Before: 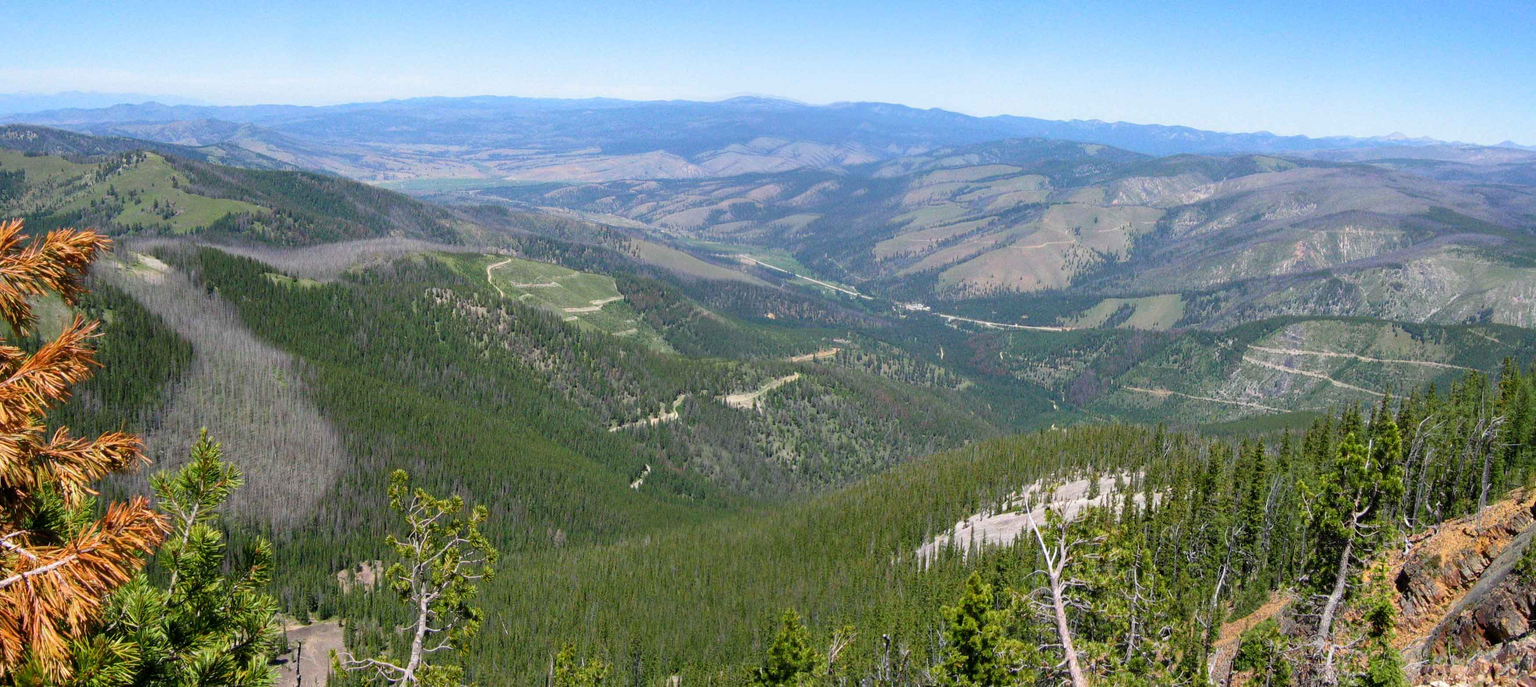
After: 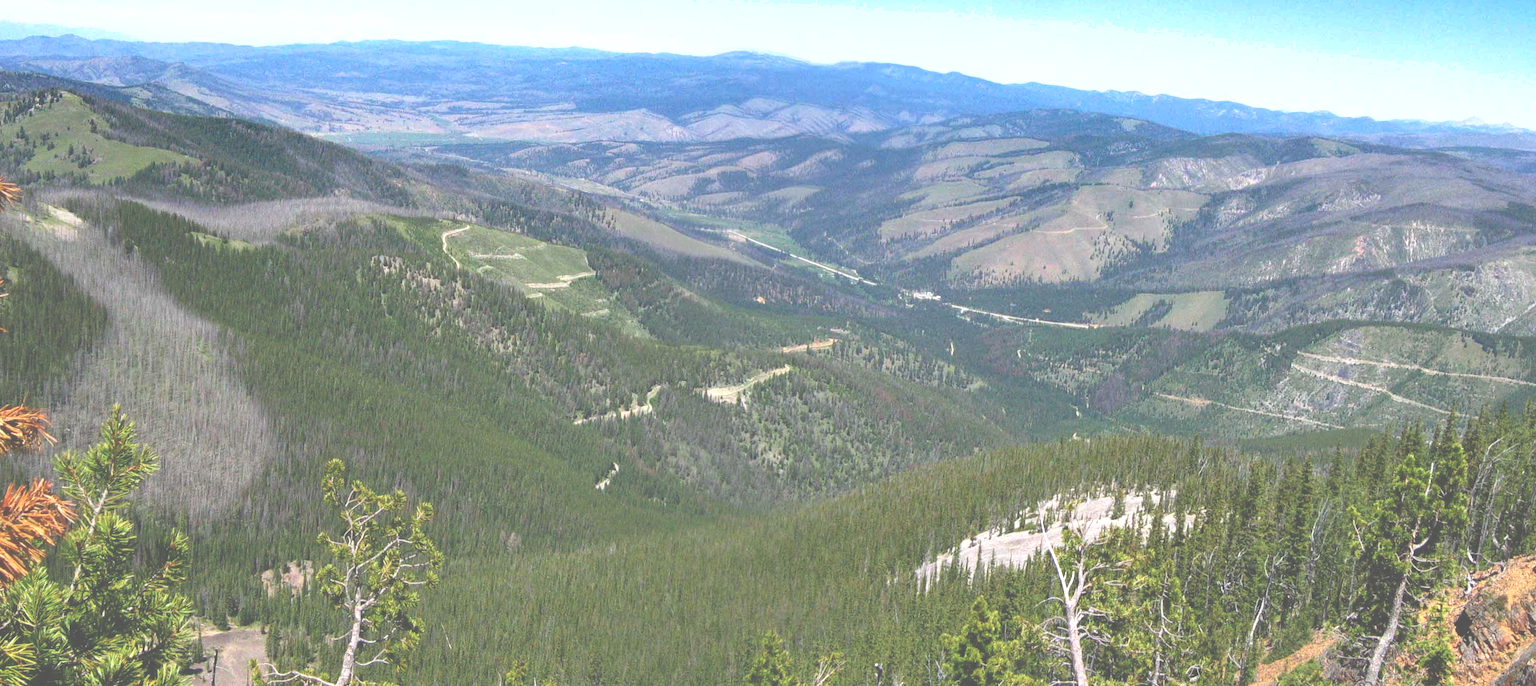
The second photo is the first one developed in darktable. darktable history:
crop and rotate: angle -1.96°, left 3.097%, top 4.154%, right 1.586%, bottom 0.529%
shadows and highlights: radius 264.75, soften with gaussian
exposure: black level correction -0.071, exposure 0.5 EV, compensate highlight preservation false
